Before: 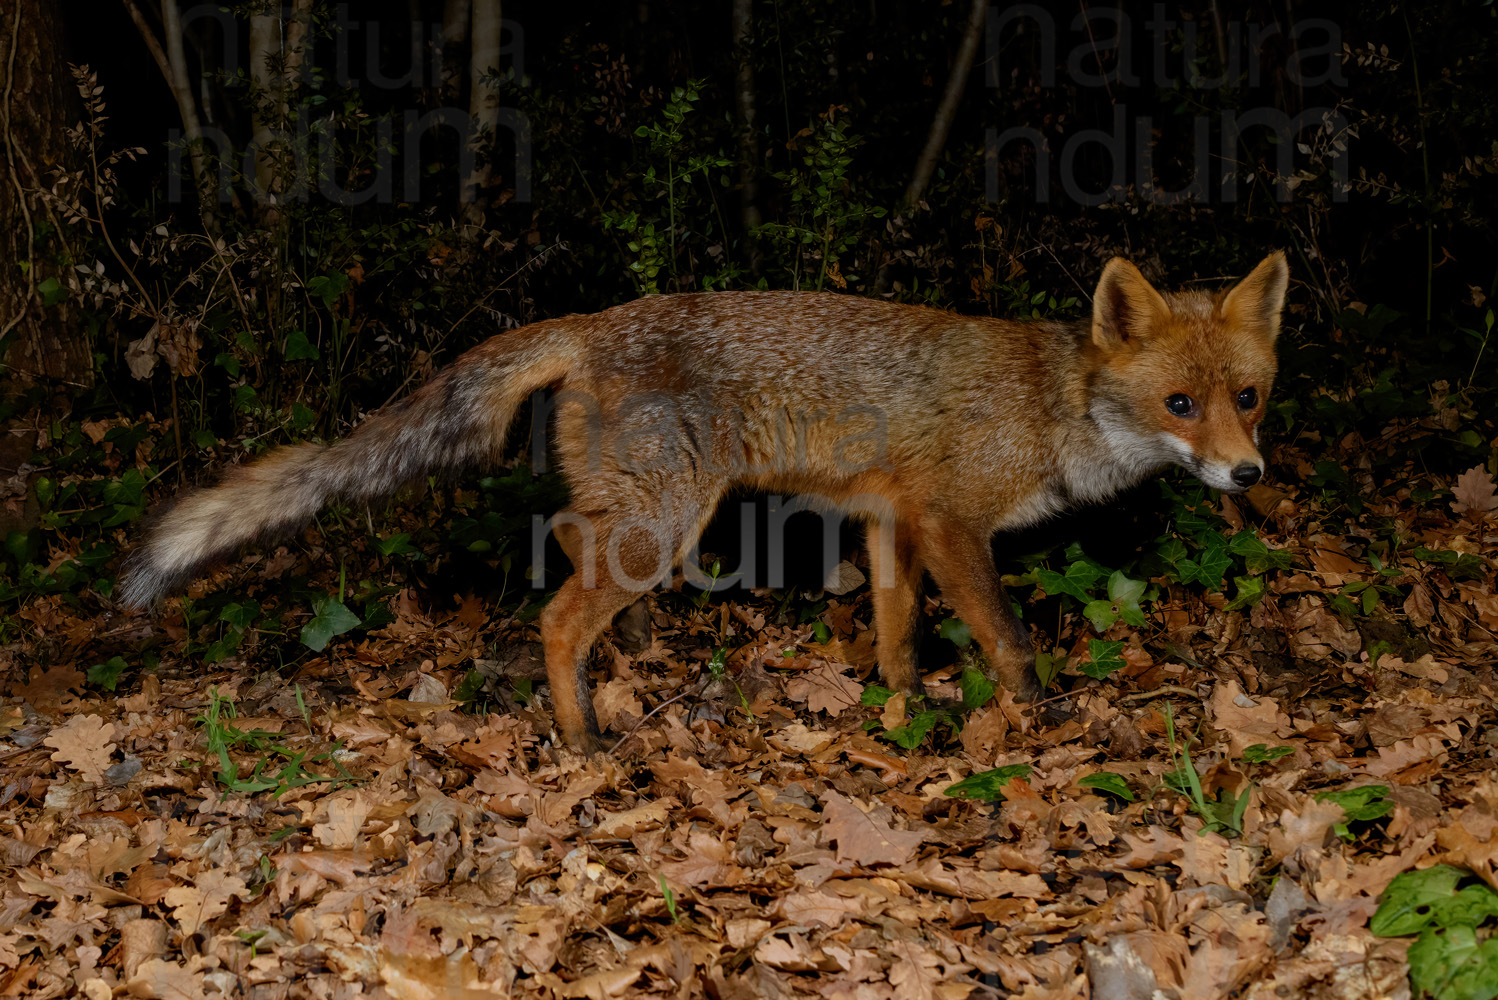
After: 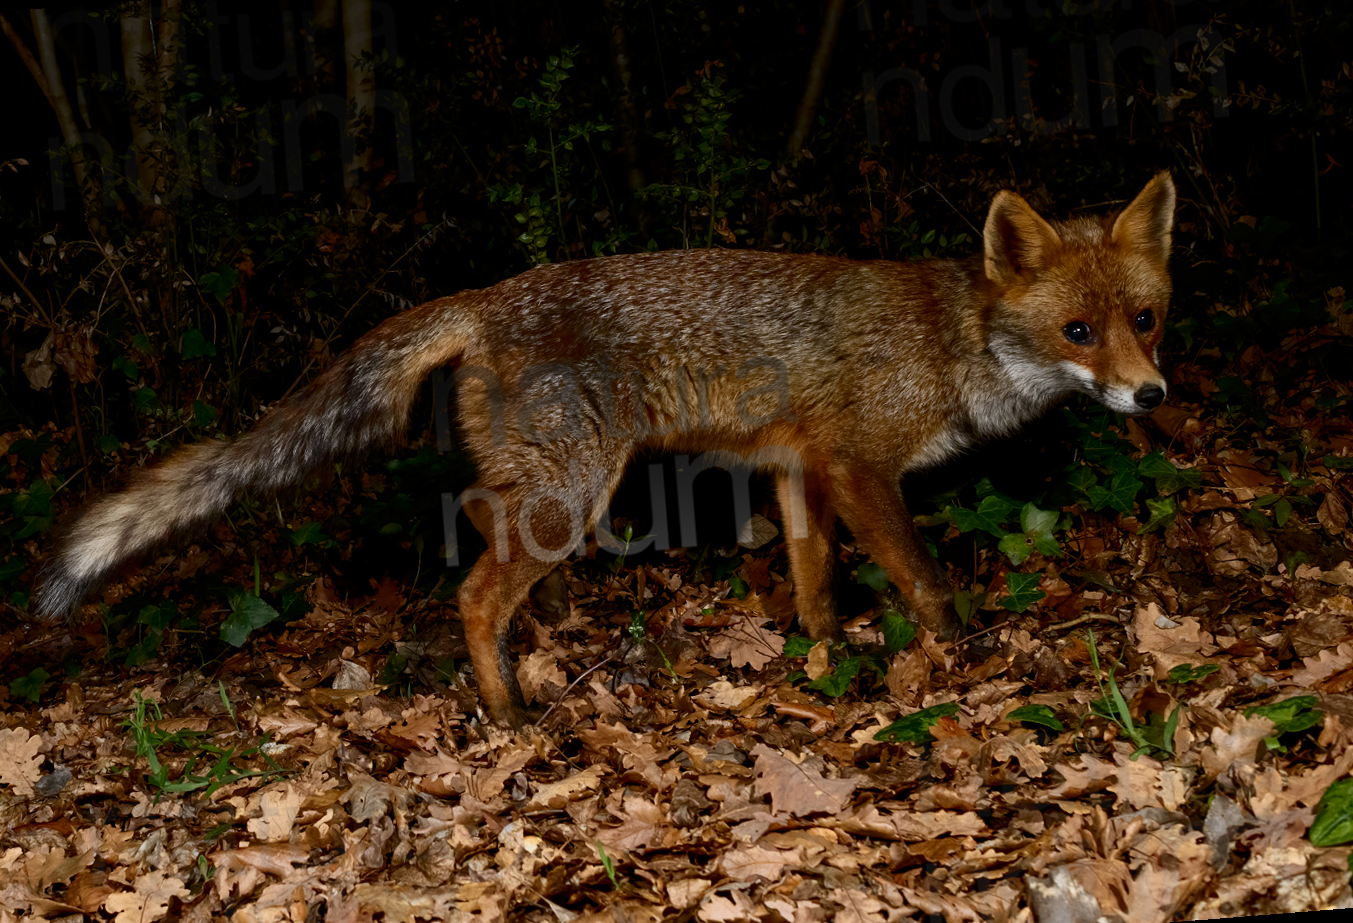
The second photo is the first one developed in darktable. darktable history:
crop and rotate: left 3.238%
exposure: compensate highlight preservation false
rotate and perspective: rotation -4.57°, crop left 0.054, crop right 0.944, crop top 0.087, crop bottom 0.914
contrast brightness saturation: contrast 0.28
